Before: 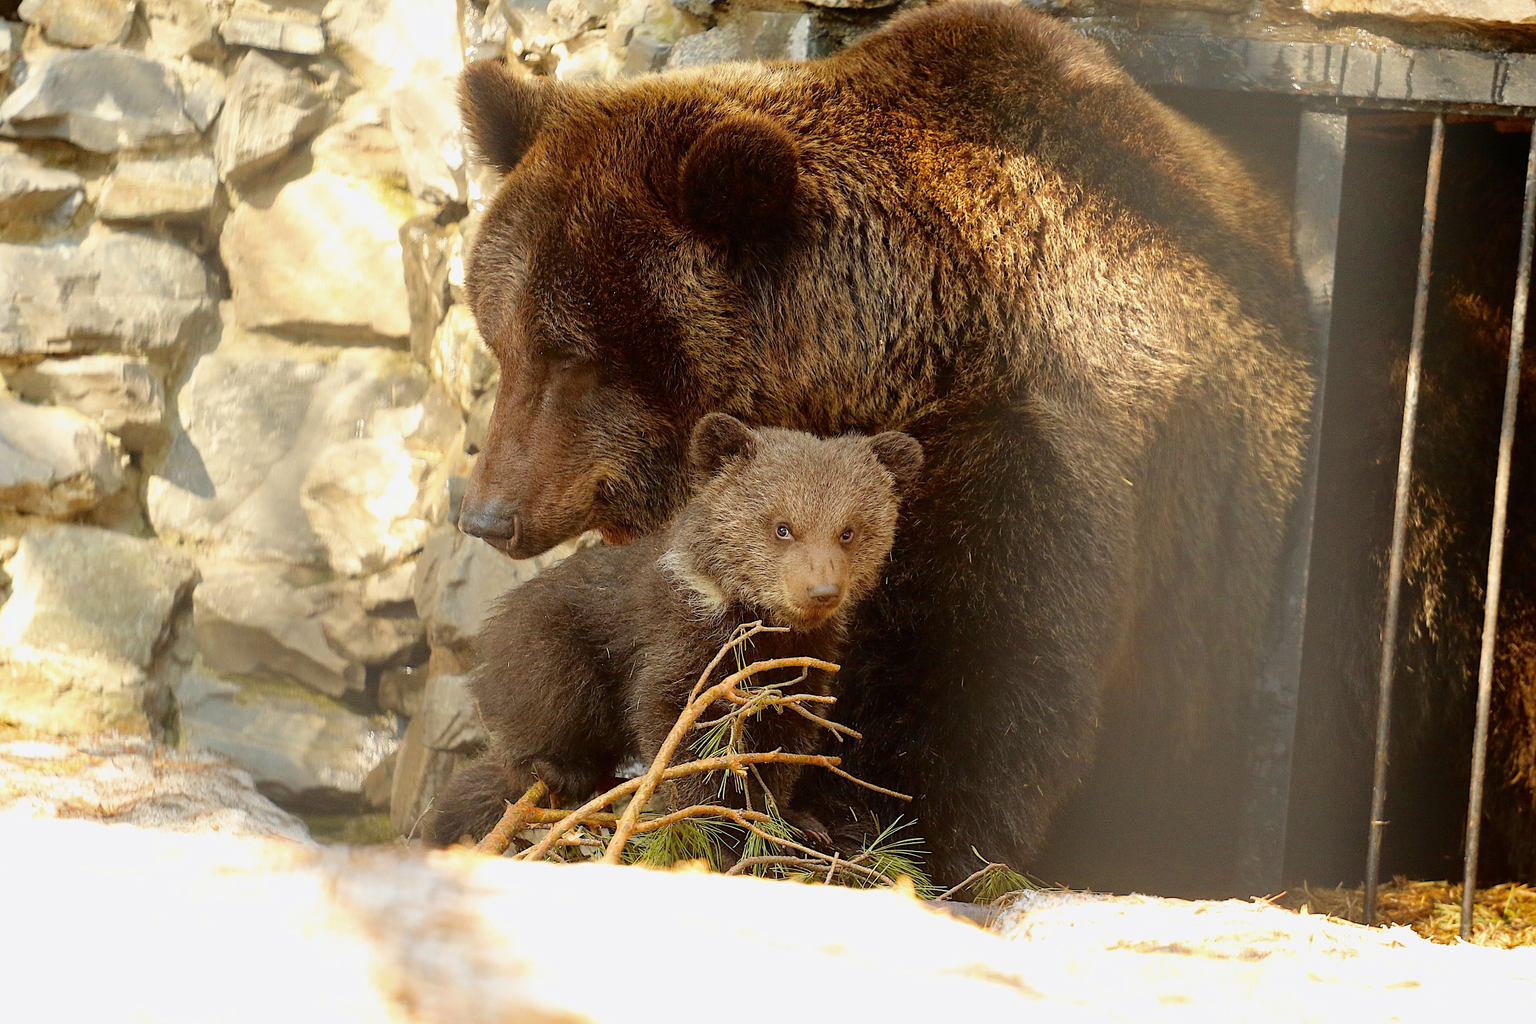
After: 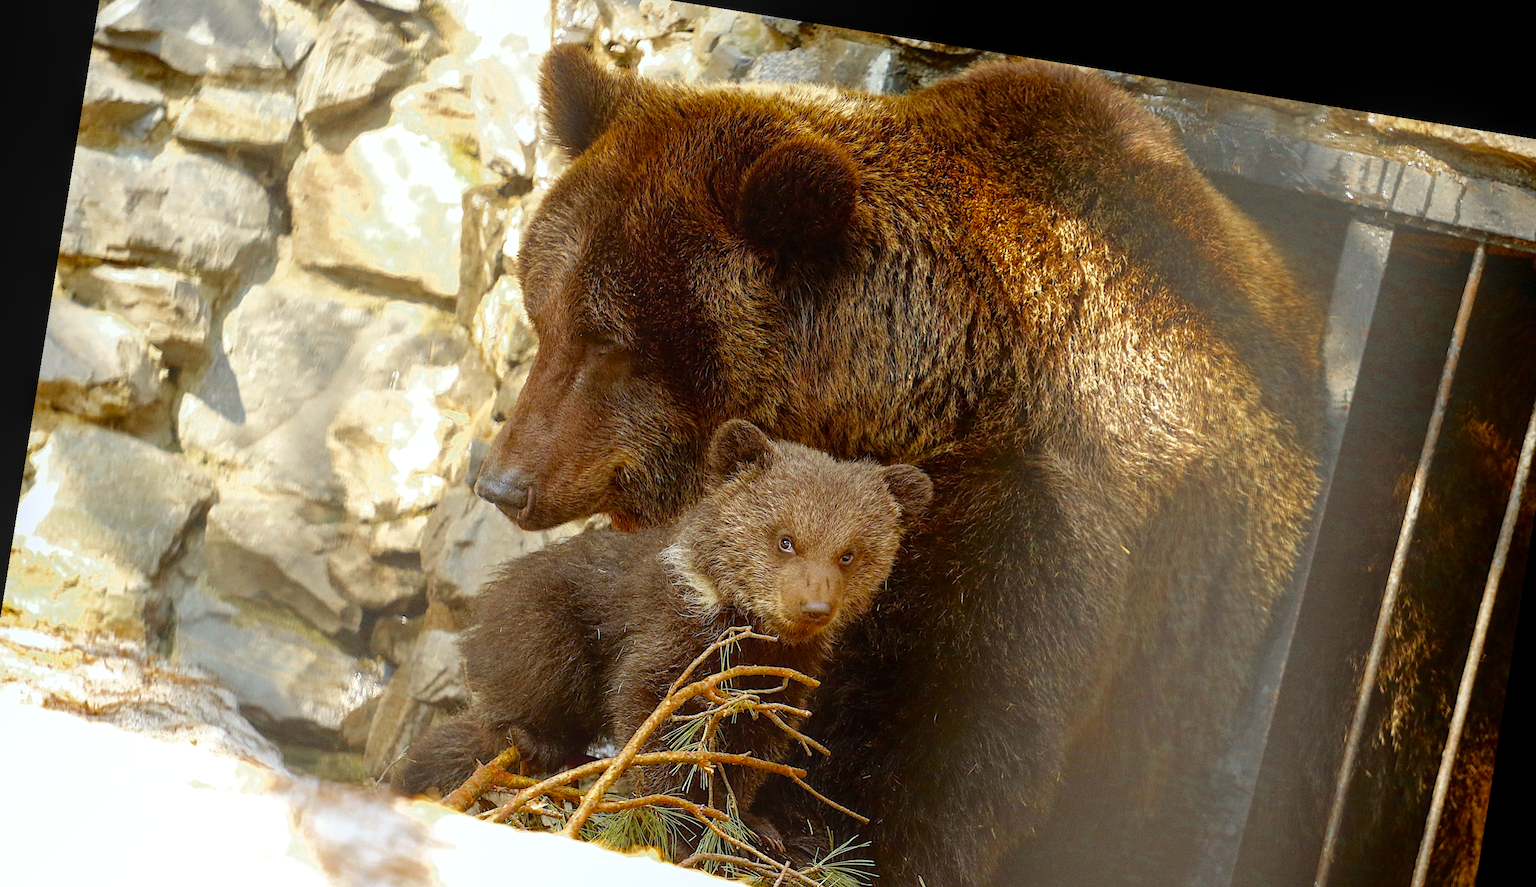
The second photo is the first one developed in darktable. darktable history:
exposure: black level correction 0.001, exposure 0.3 EV, compensate highlight preservation false
crop: left 2.737%, top 7.287%, right 3.421%, bottom 20.179%
color zones: curves: ch0 [(0.11, 0.396) (0.195, 0.36) (0.25, 0.5) (0.303, 0.412) (0.357, 0.544) (0.75, 0.5) (0.967, 0.328)]; ch1 [(0, 0.468) (0.112, 0.512) (0.202, 0.6) (0.25, 0.5) (0.307, 0.352) (0.357, 0.544) (0.75, 0.5) (0.963, 0.524)]
white balance: red 0.967, blue 1.049
local contrast: detail 110%
rotate and perspective: rotation 9.12°, automatic cropping off
